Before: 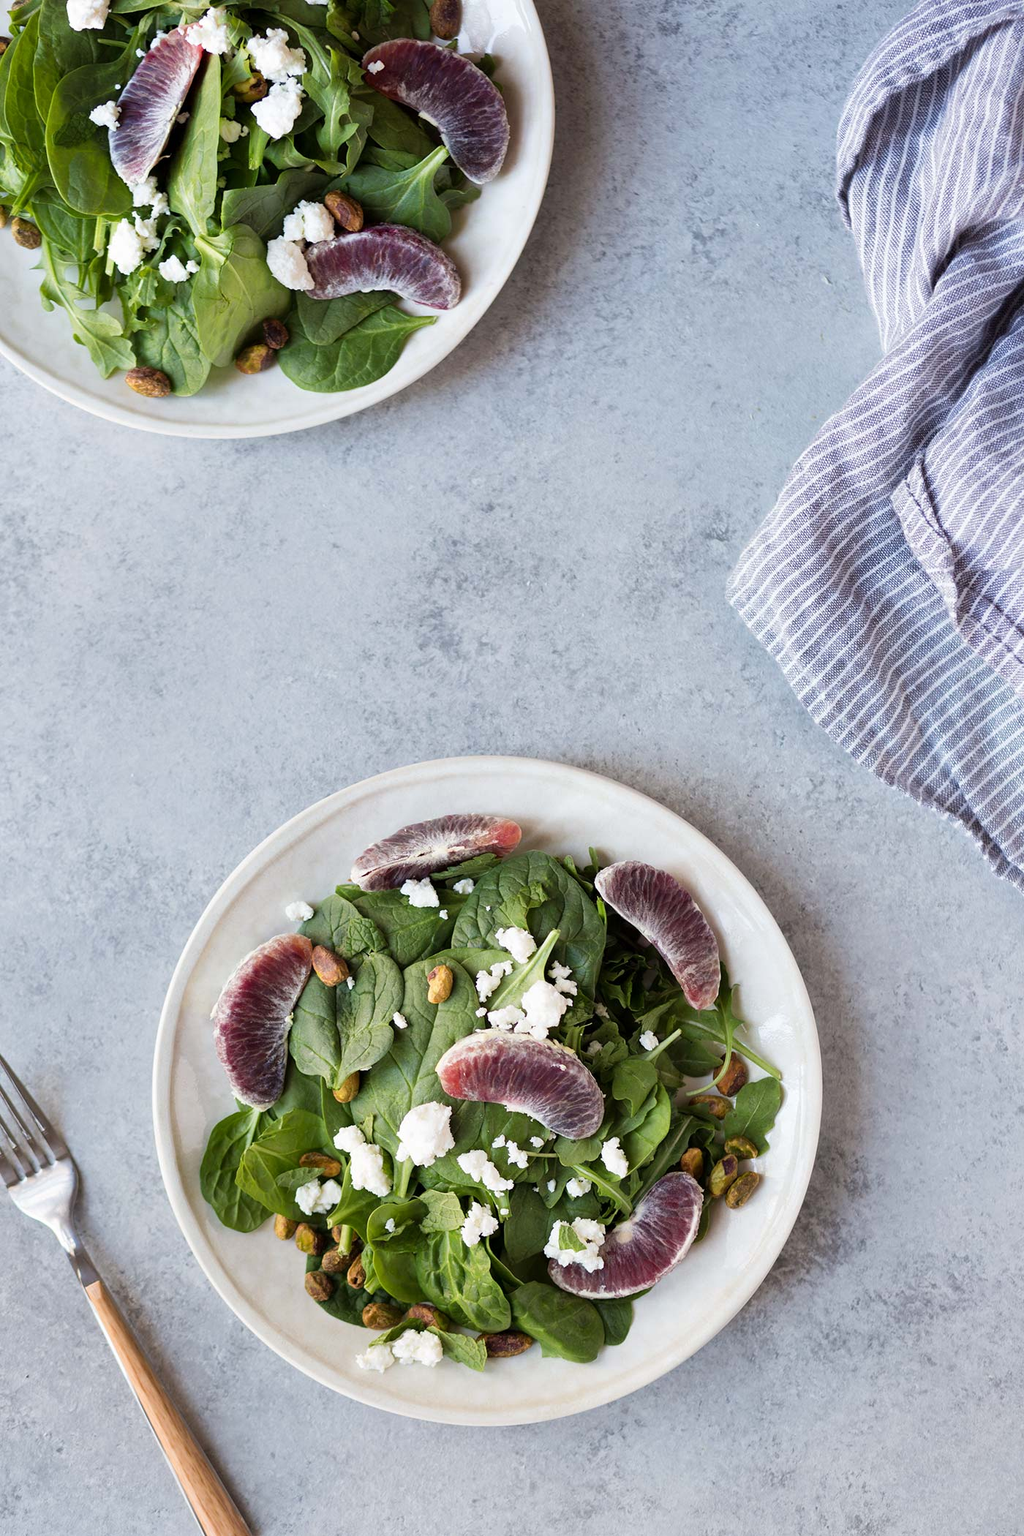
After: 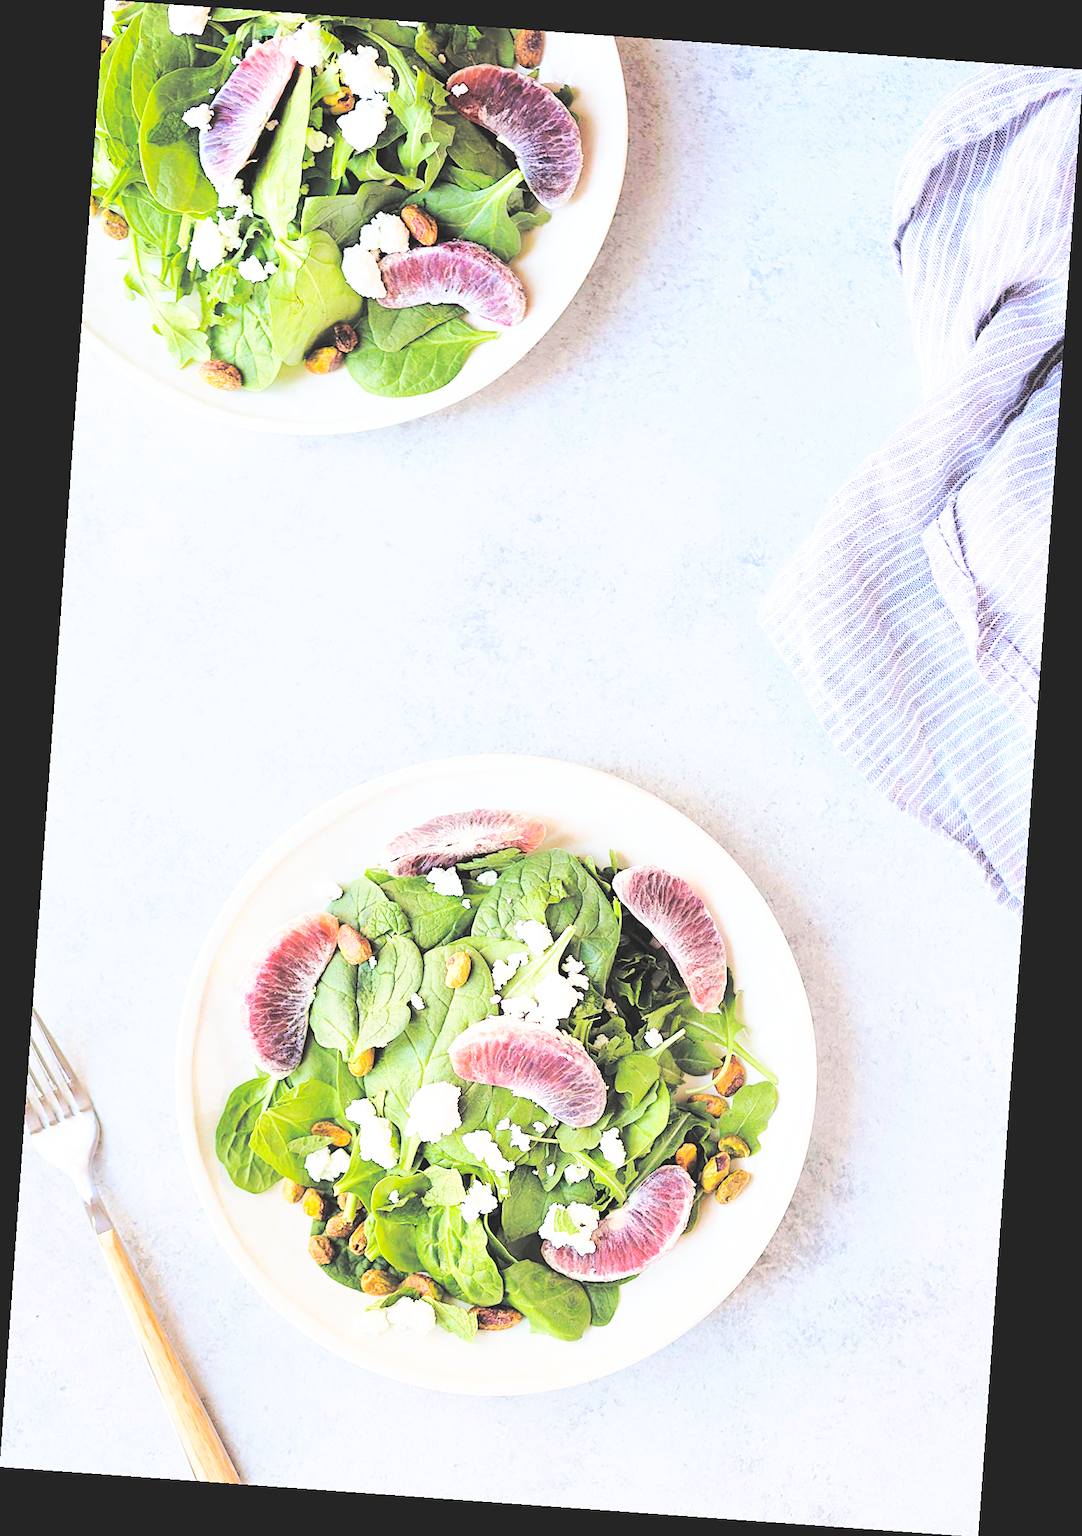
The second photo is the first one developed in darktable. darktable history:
sharpen: on, module defaults
base curve: curves: ch0 [(0, 0) (0, 0) (0.002, 0.001) (0.008, 0.003) (0.019, 0.011) (0.037, 0.037) (0.064, 0.11) (0.102, 0.232) (0.152, 0.379) (0.216, 0.524) (0.296, 0.665) (0.394, 0.789) (0.512, 0.881) (0.651, 0.945) (0.813, 0.986) (1, 1)], preserve colors none
tone curve: curves: ch0 [(0, 0) (0.003, 0.014) (0.011, 0.014) (0.025, 0.022) (0.044, 0.041) (0.069, 0.063) (0.1, 0.086) (0.136, 0.118) (0.177, 0.161) (0.224, 0.211) (0.277, 0.262) (0.335, 0.323) (0.399, 0.384) (0.468, 0.459) (0.543, 0.54) (0.623, 0.624) (0.709, 0.711) (0.801, 0.796) (0.898, 0.879) (1, 1)], preserve colors none
contrast brightness saturation: brightness 1
rotate and perspective: rotation 4.1°, automatic cropping off
